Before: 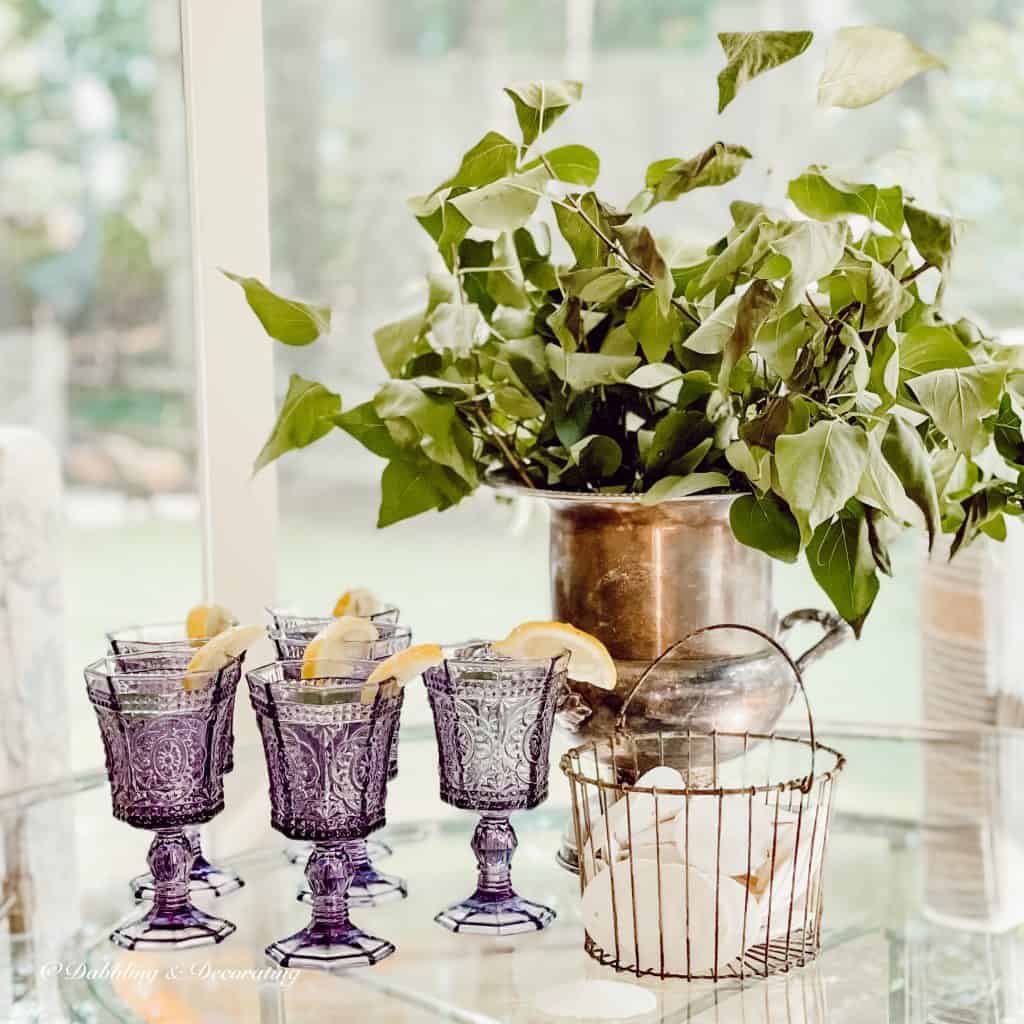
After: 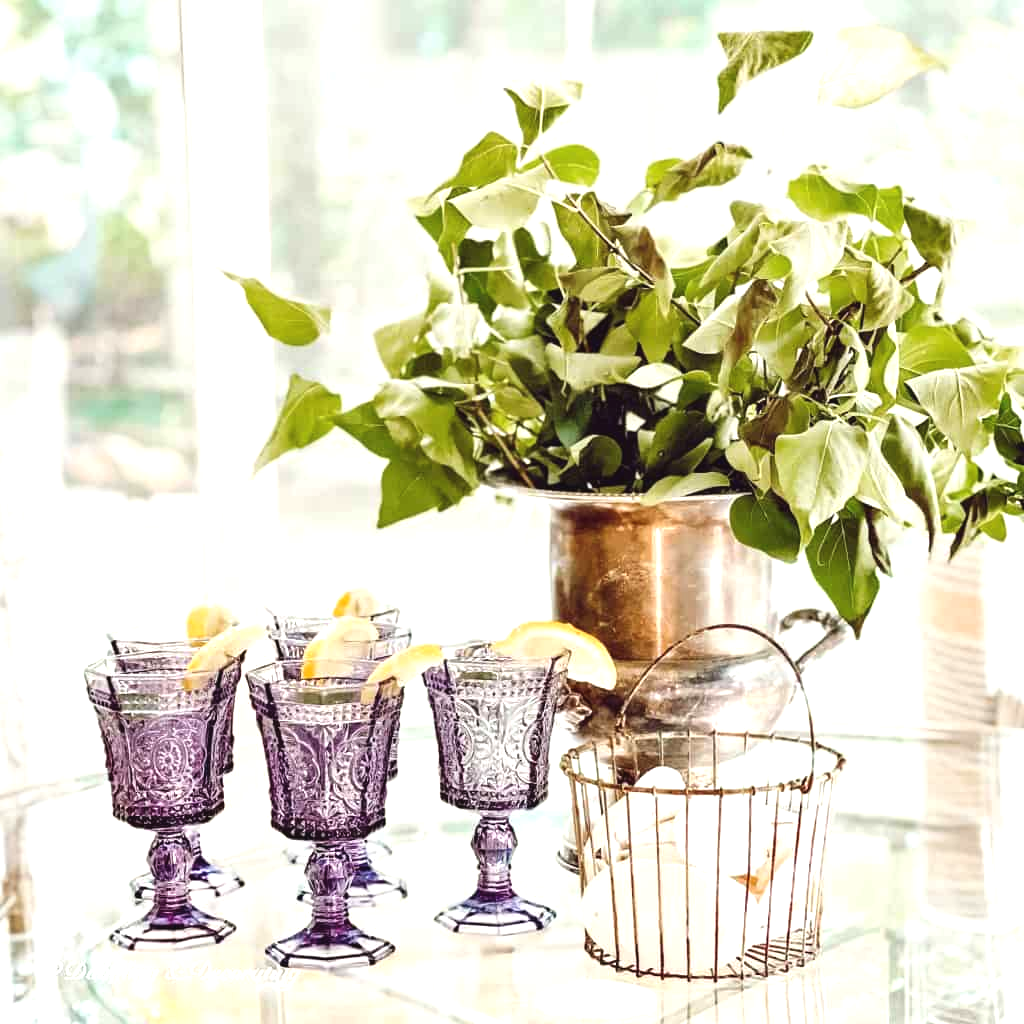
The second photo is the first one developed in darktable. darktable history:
exposure: black level correction -0.002, exposure 0.707 EV, compensate highlight preservation false
